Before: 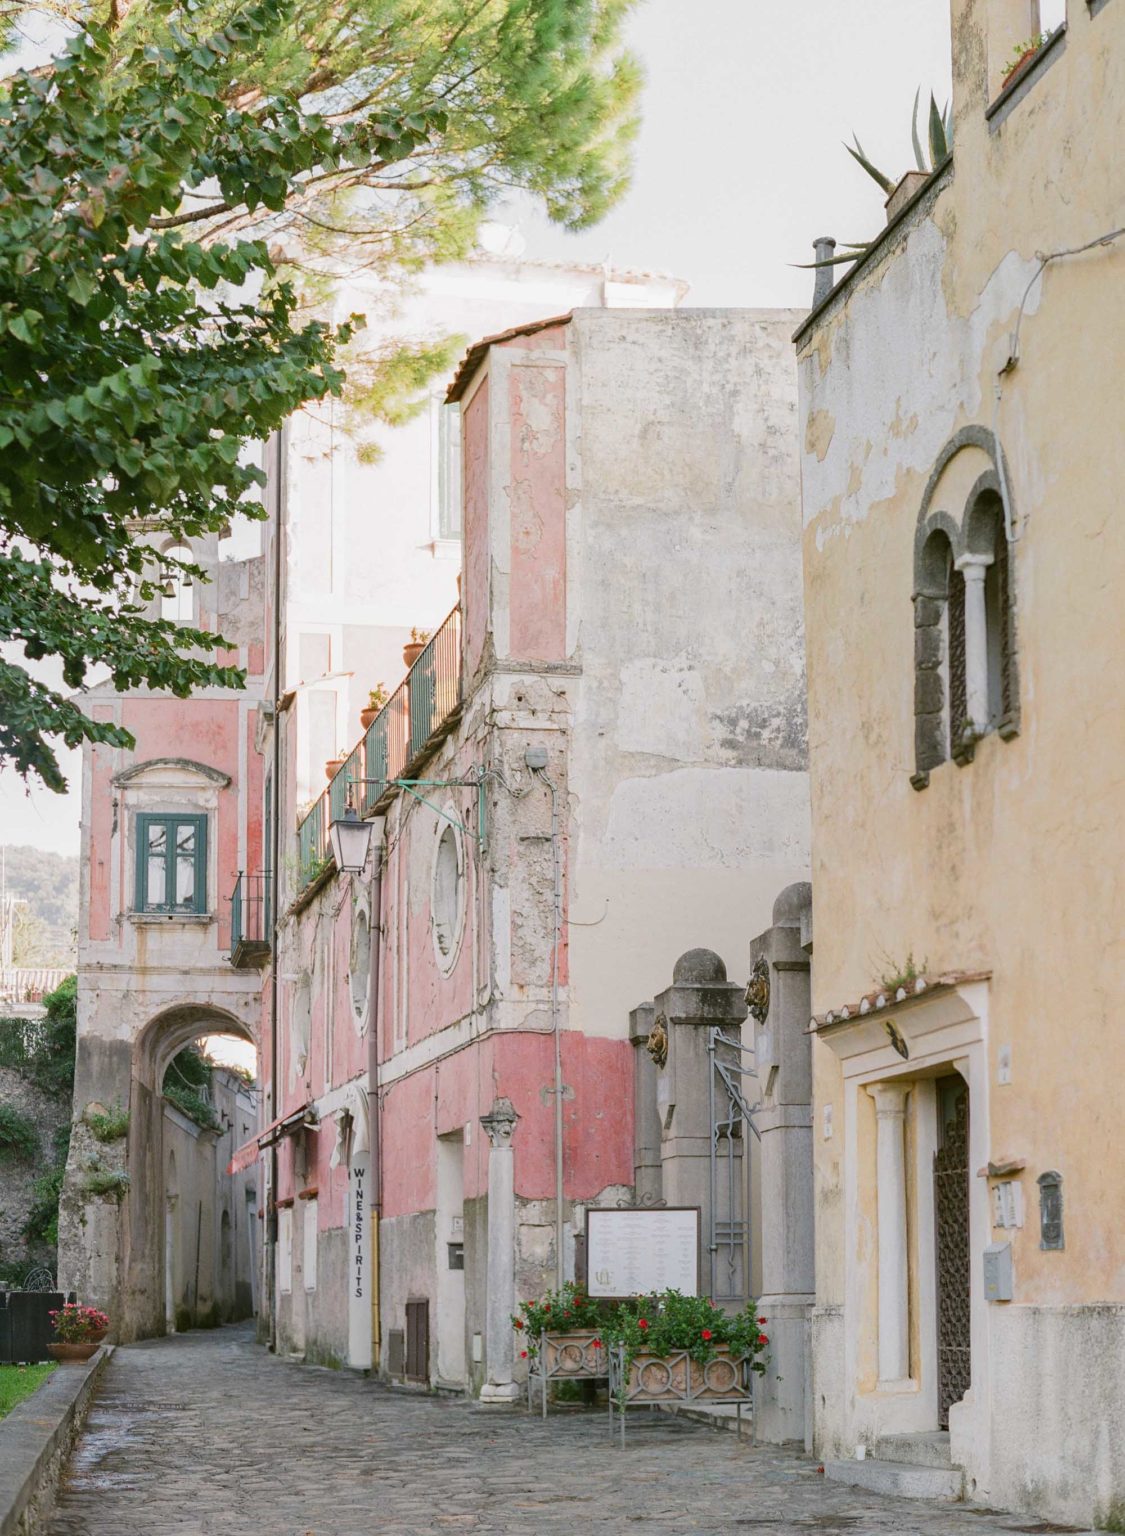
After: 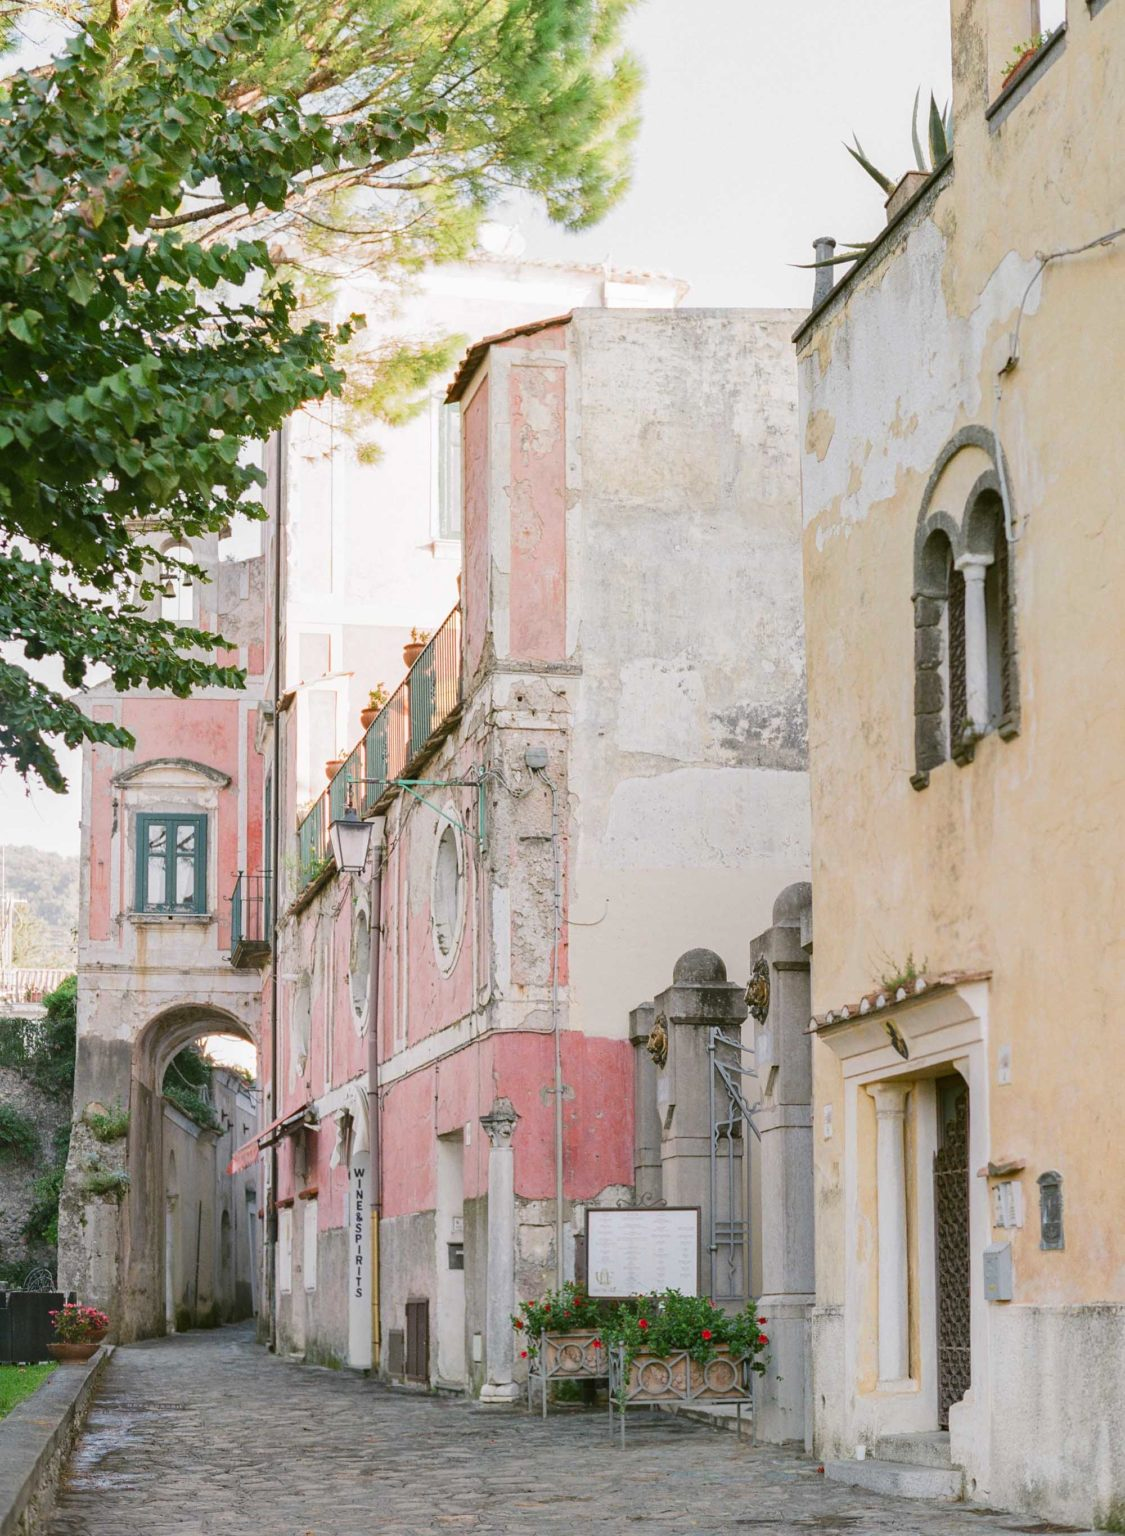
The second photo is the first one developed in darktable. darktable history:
contrast brightness saturation: contrast 0.04, saturation 0.07
exposure: black level correction -0.001, exposure 0.08 EV, compensate highlight preservation false
